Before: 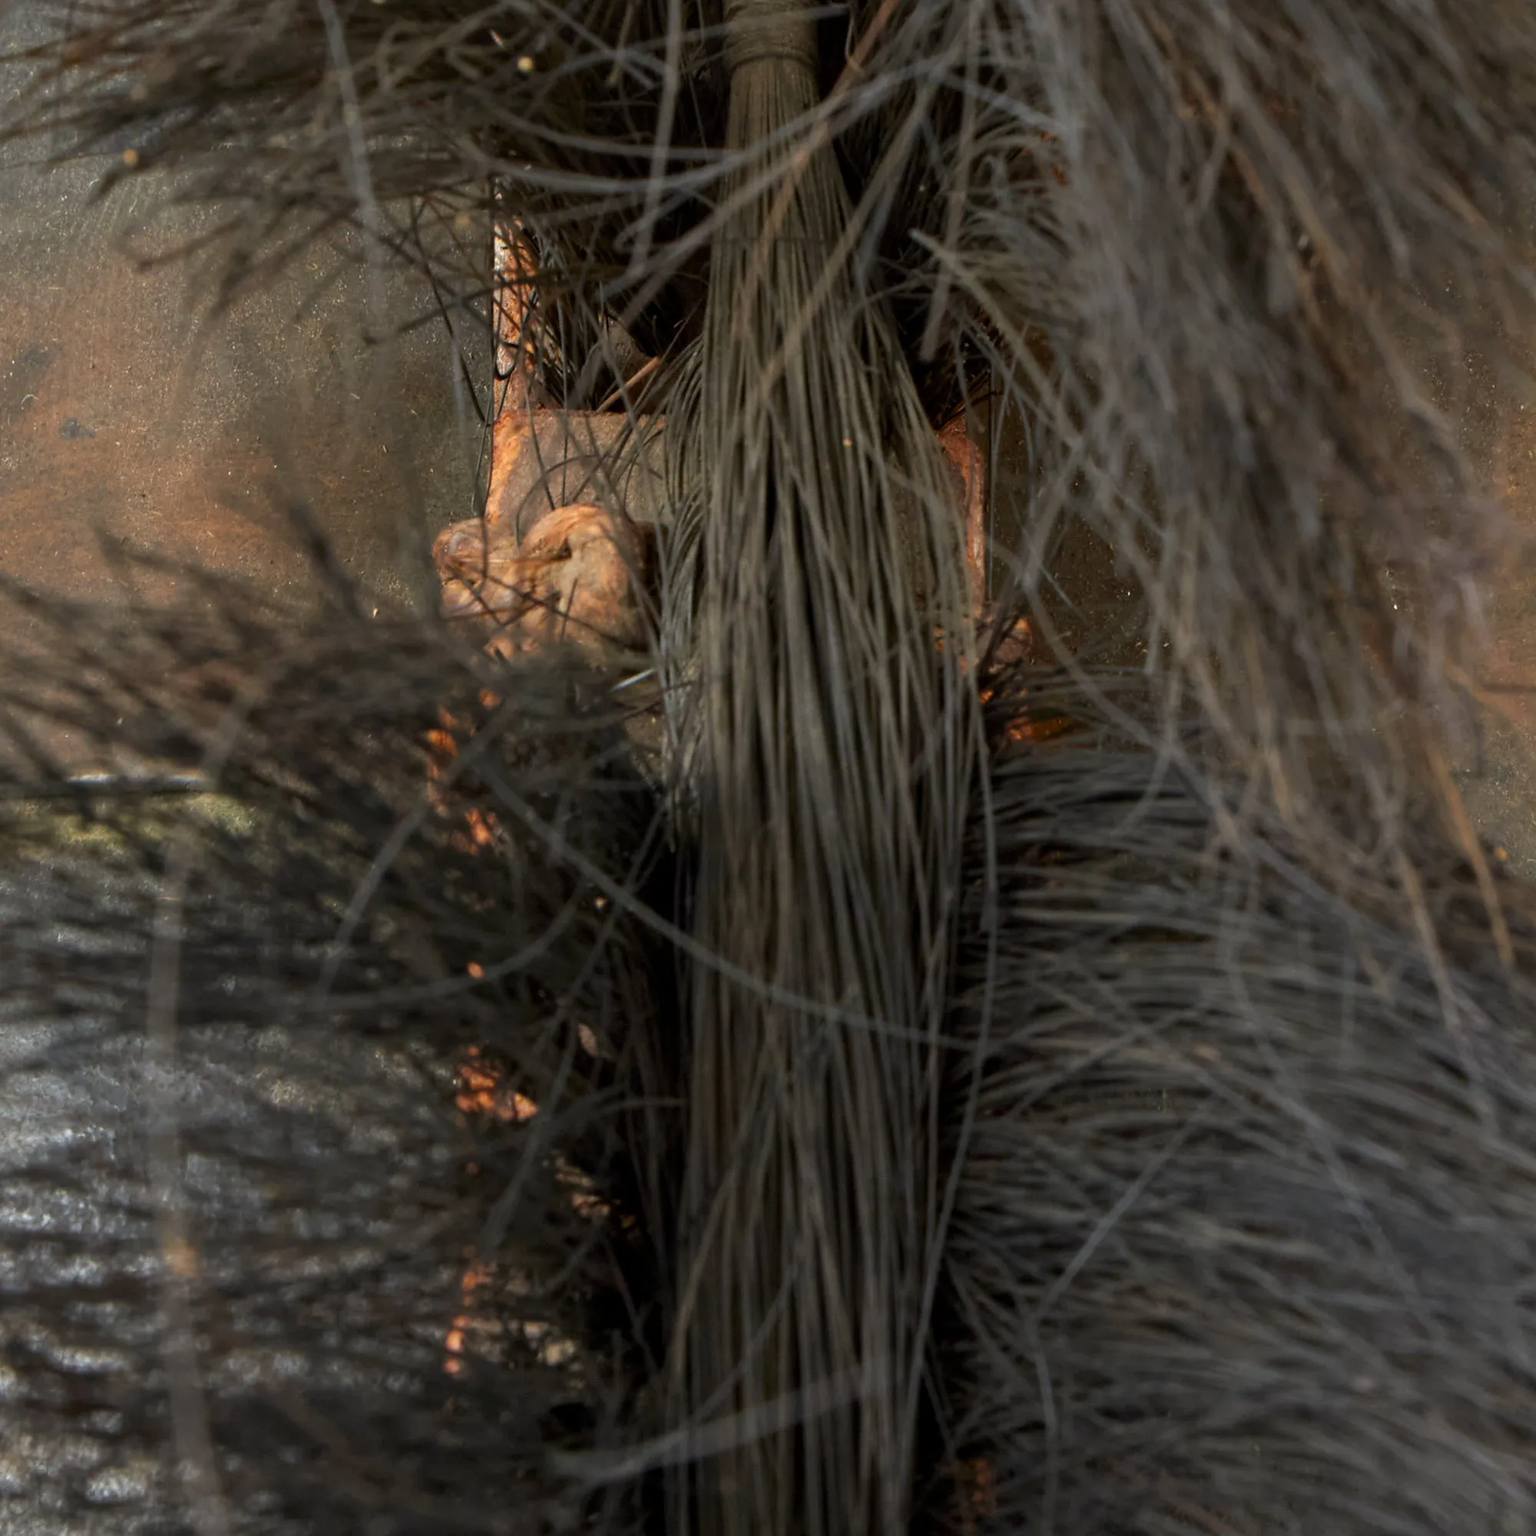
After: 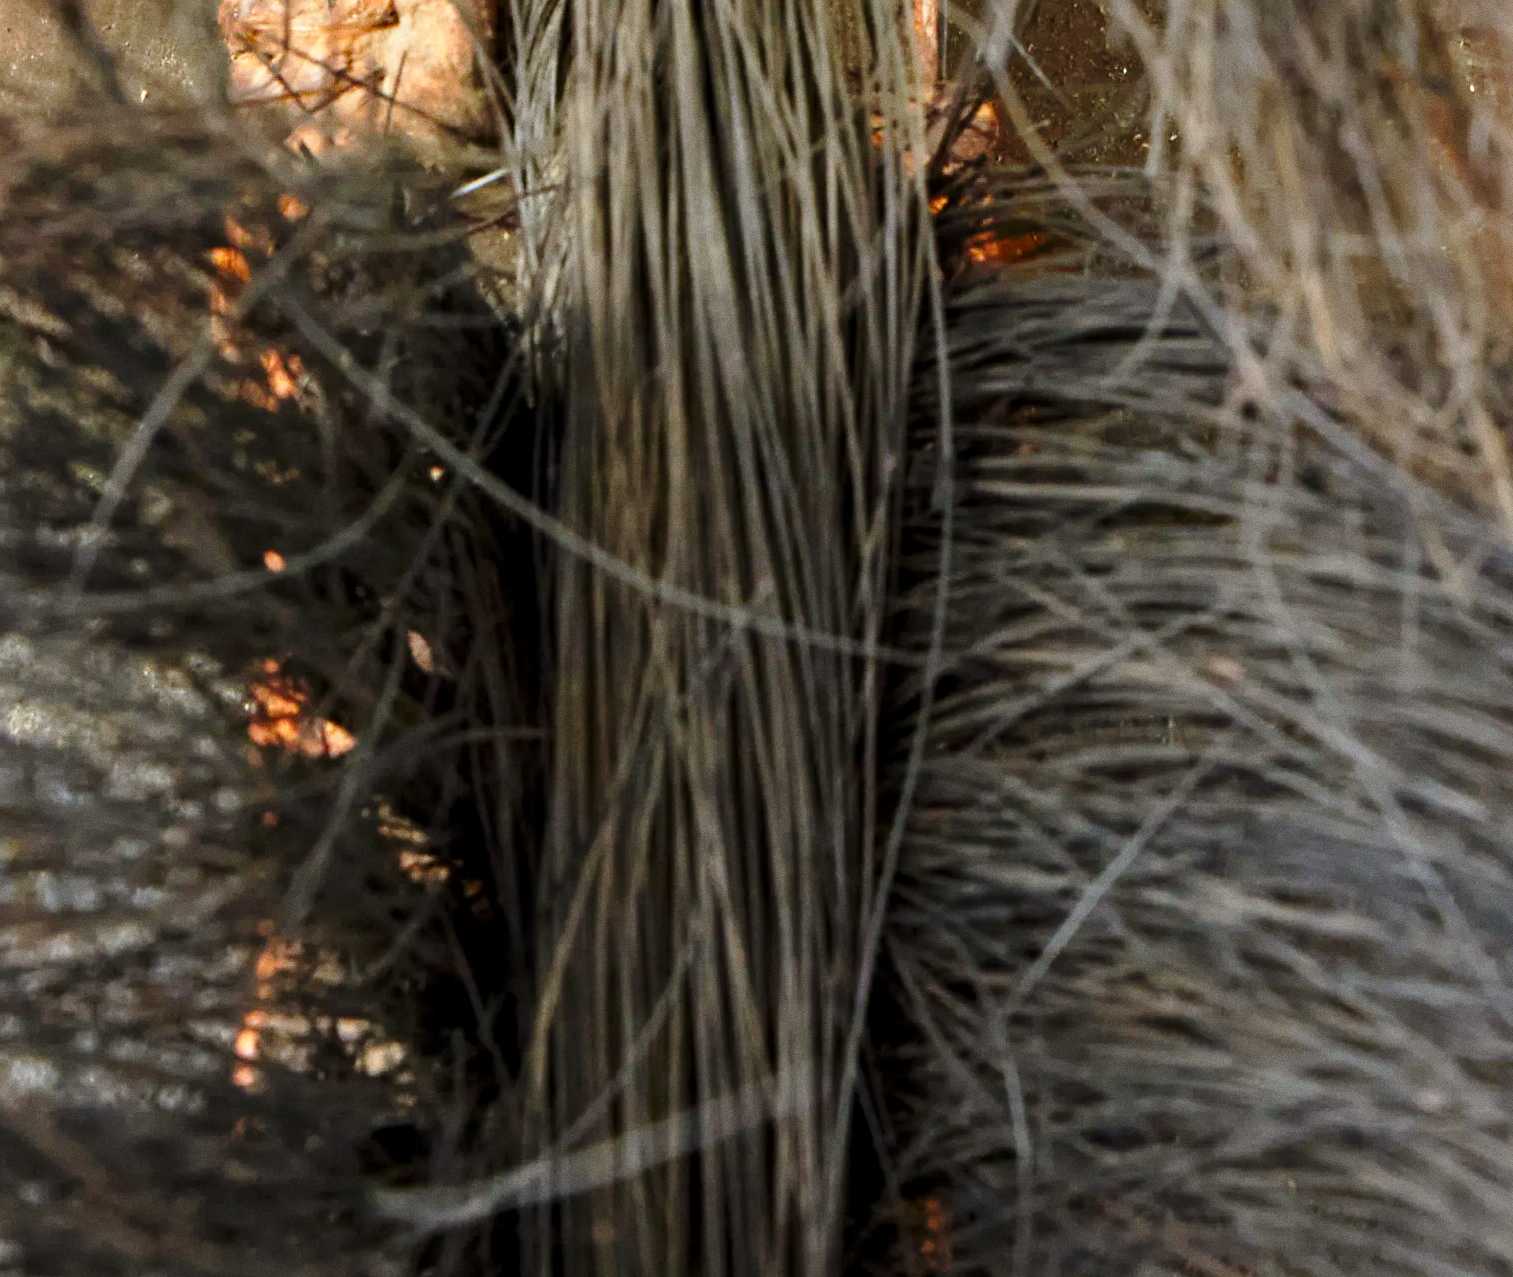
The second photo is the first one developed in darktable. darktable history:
crop and rotate: left 17.299%, top 35.115%, right 7.015%, bottom 1.024%
exposure: black level correction 0.001, exposure 0.5 EV, compensate exposure bias true, compensate highlight preservation false
base curve: curves: ch0 [(0, 0) (0.028, 0.03) (0.121, 0.232) (0.46, 0.748) (0.859, 0.968) (1, 1)], preserve colors none
grain: coarseness 0.47 ISO
